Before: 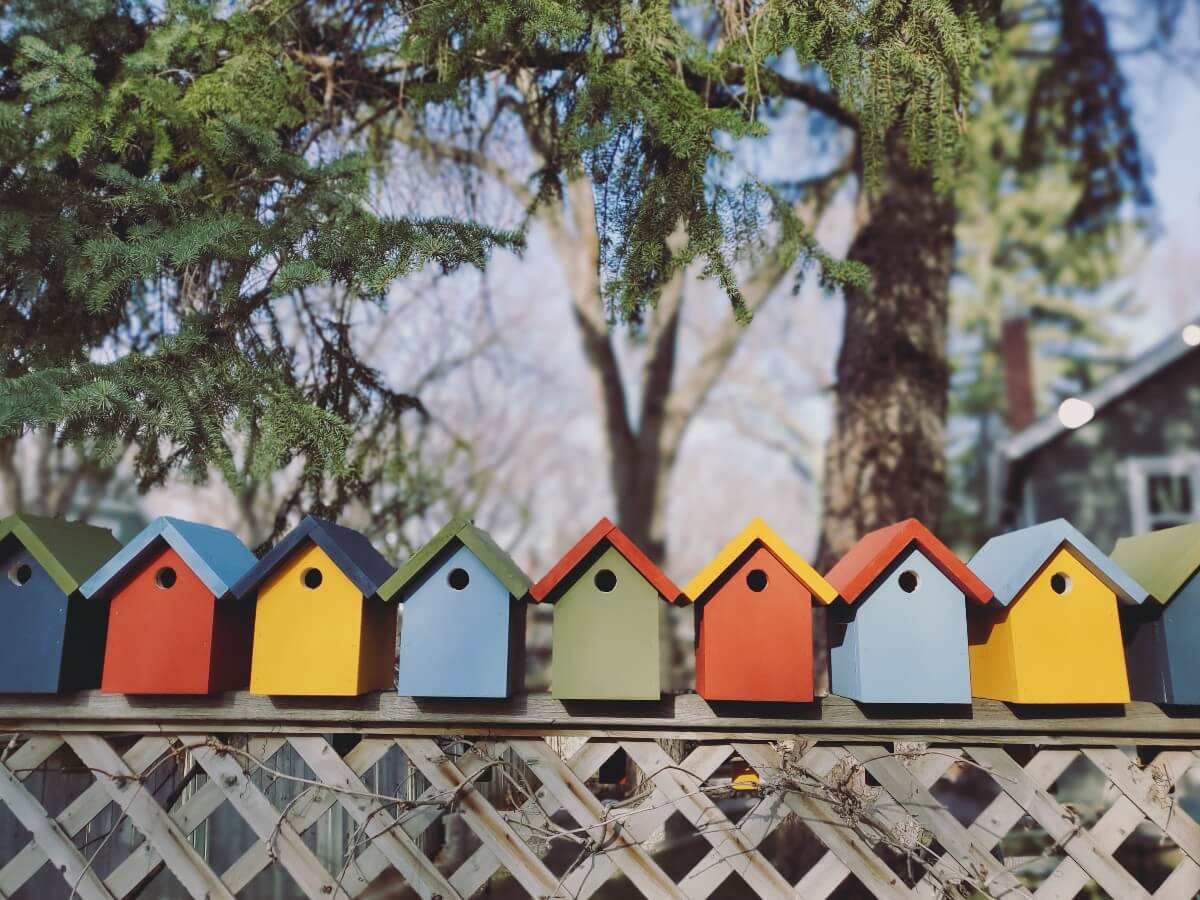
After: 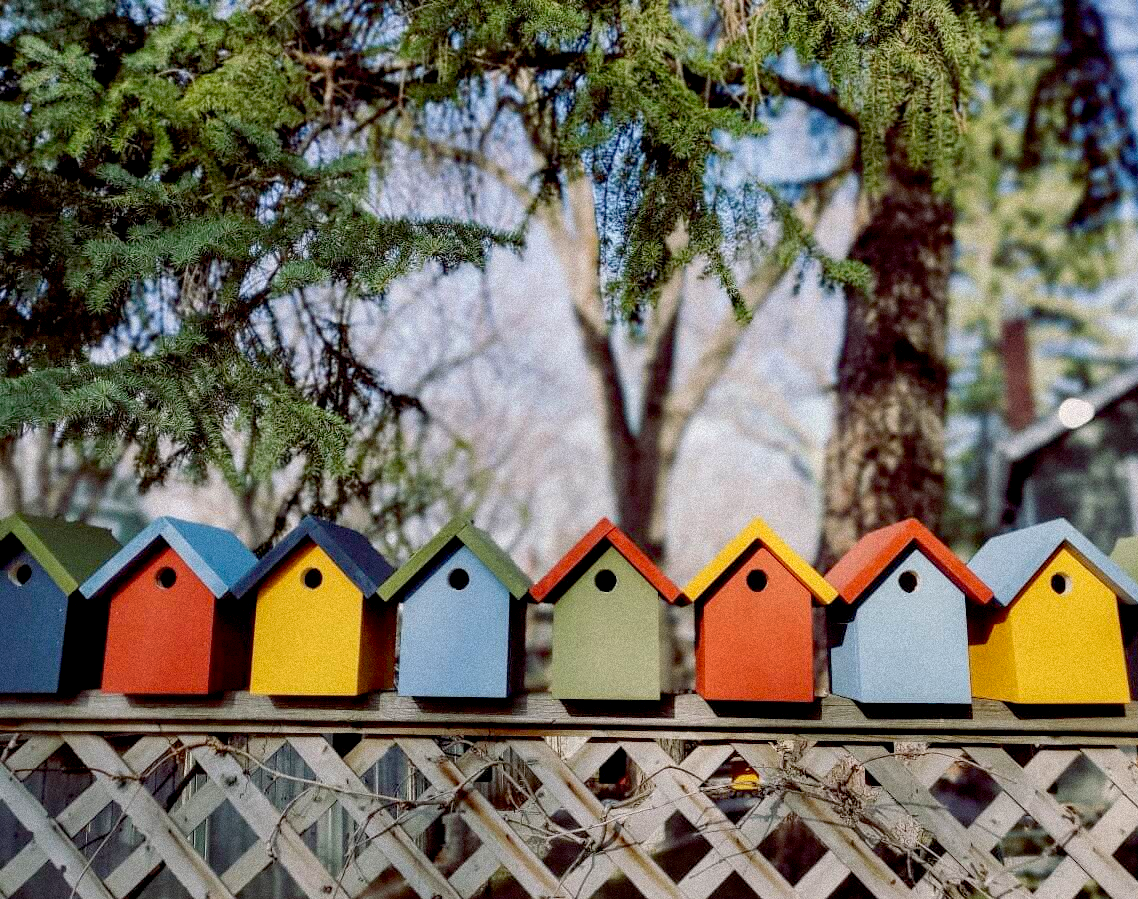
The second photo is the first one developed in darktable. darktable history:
exposure: black level correction 0.025, exposure 0.182 EV, compensate highlight preservation false
crop and rotate: right 5.167%
grain: strength 35%, mid-tones bias 0%
local contrast: detail 110%
